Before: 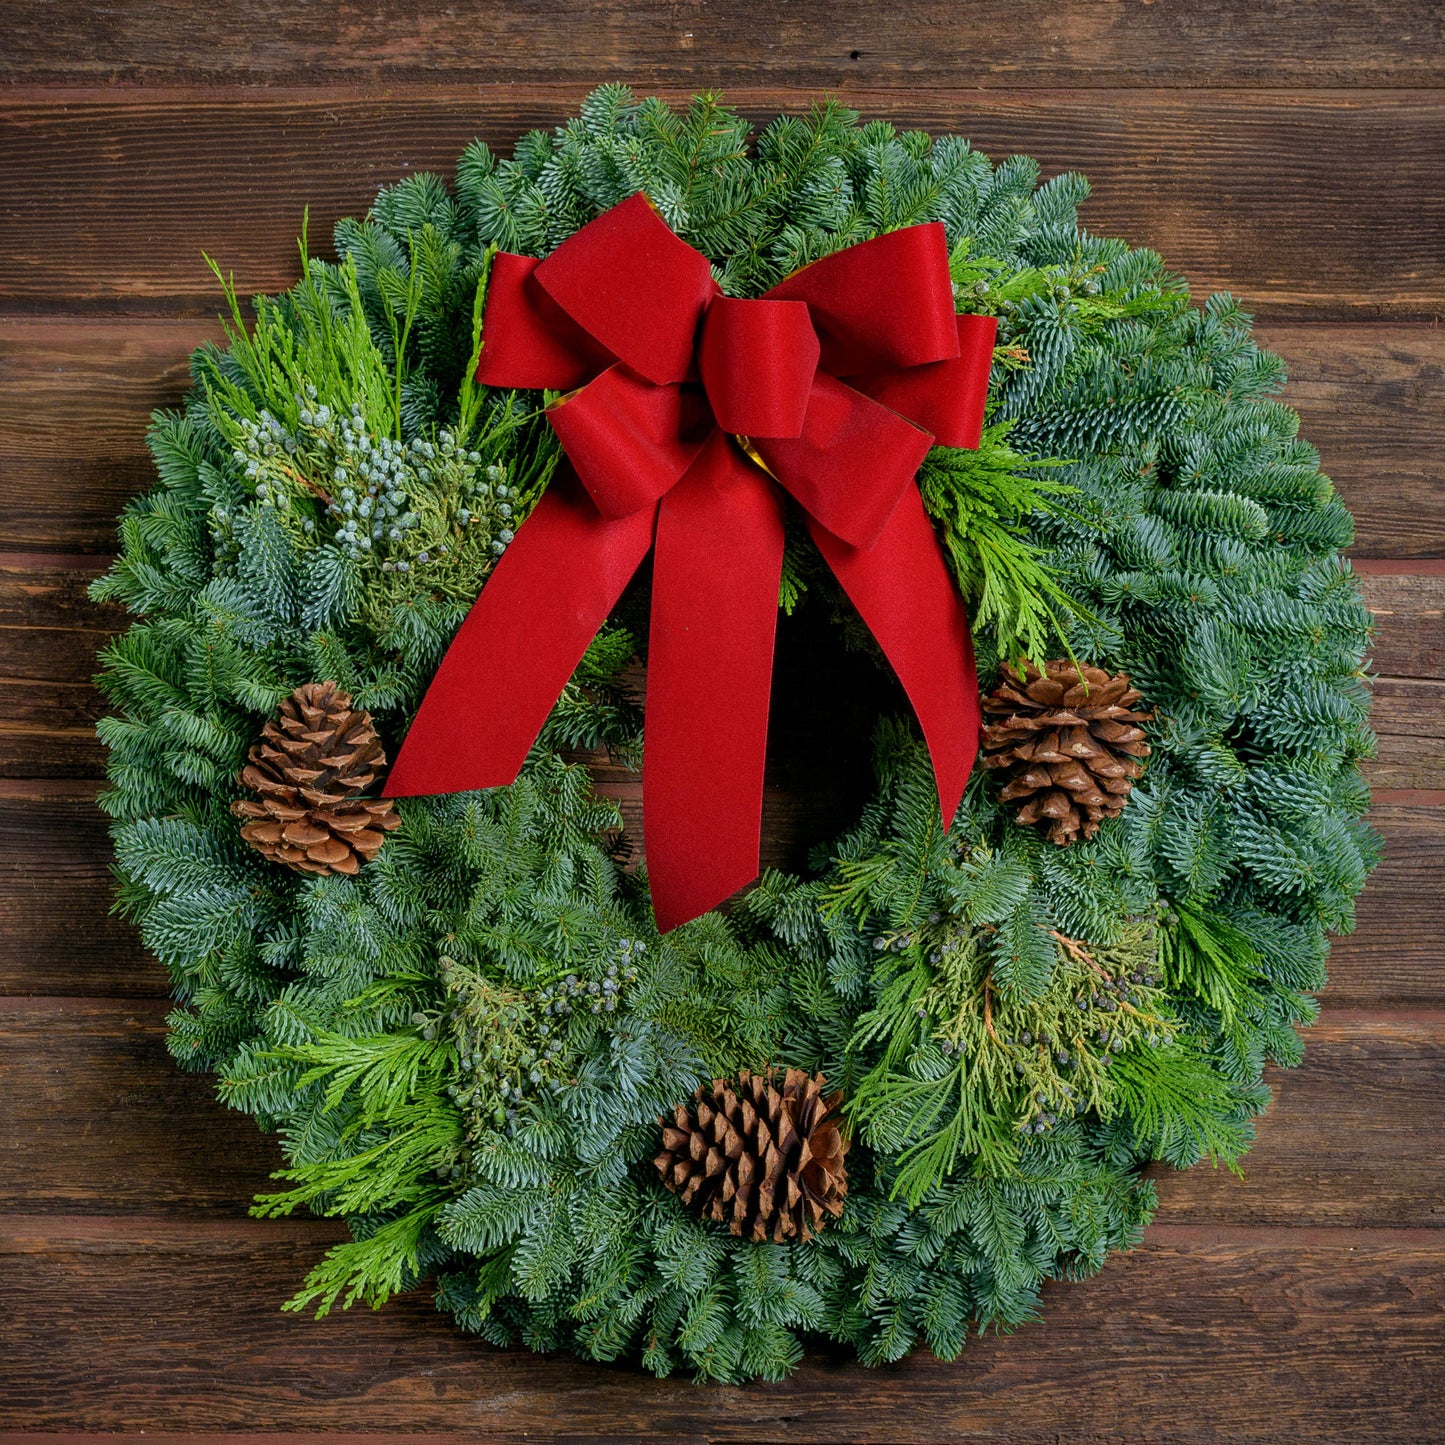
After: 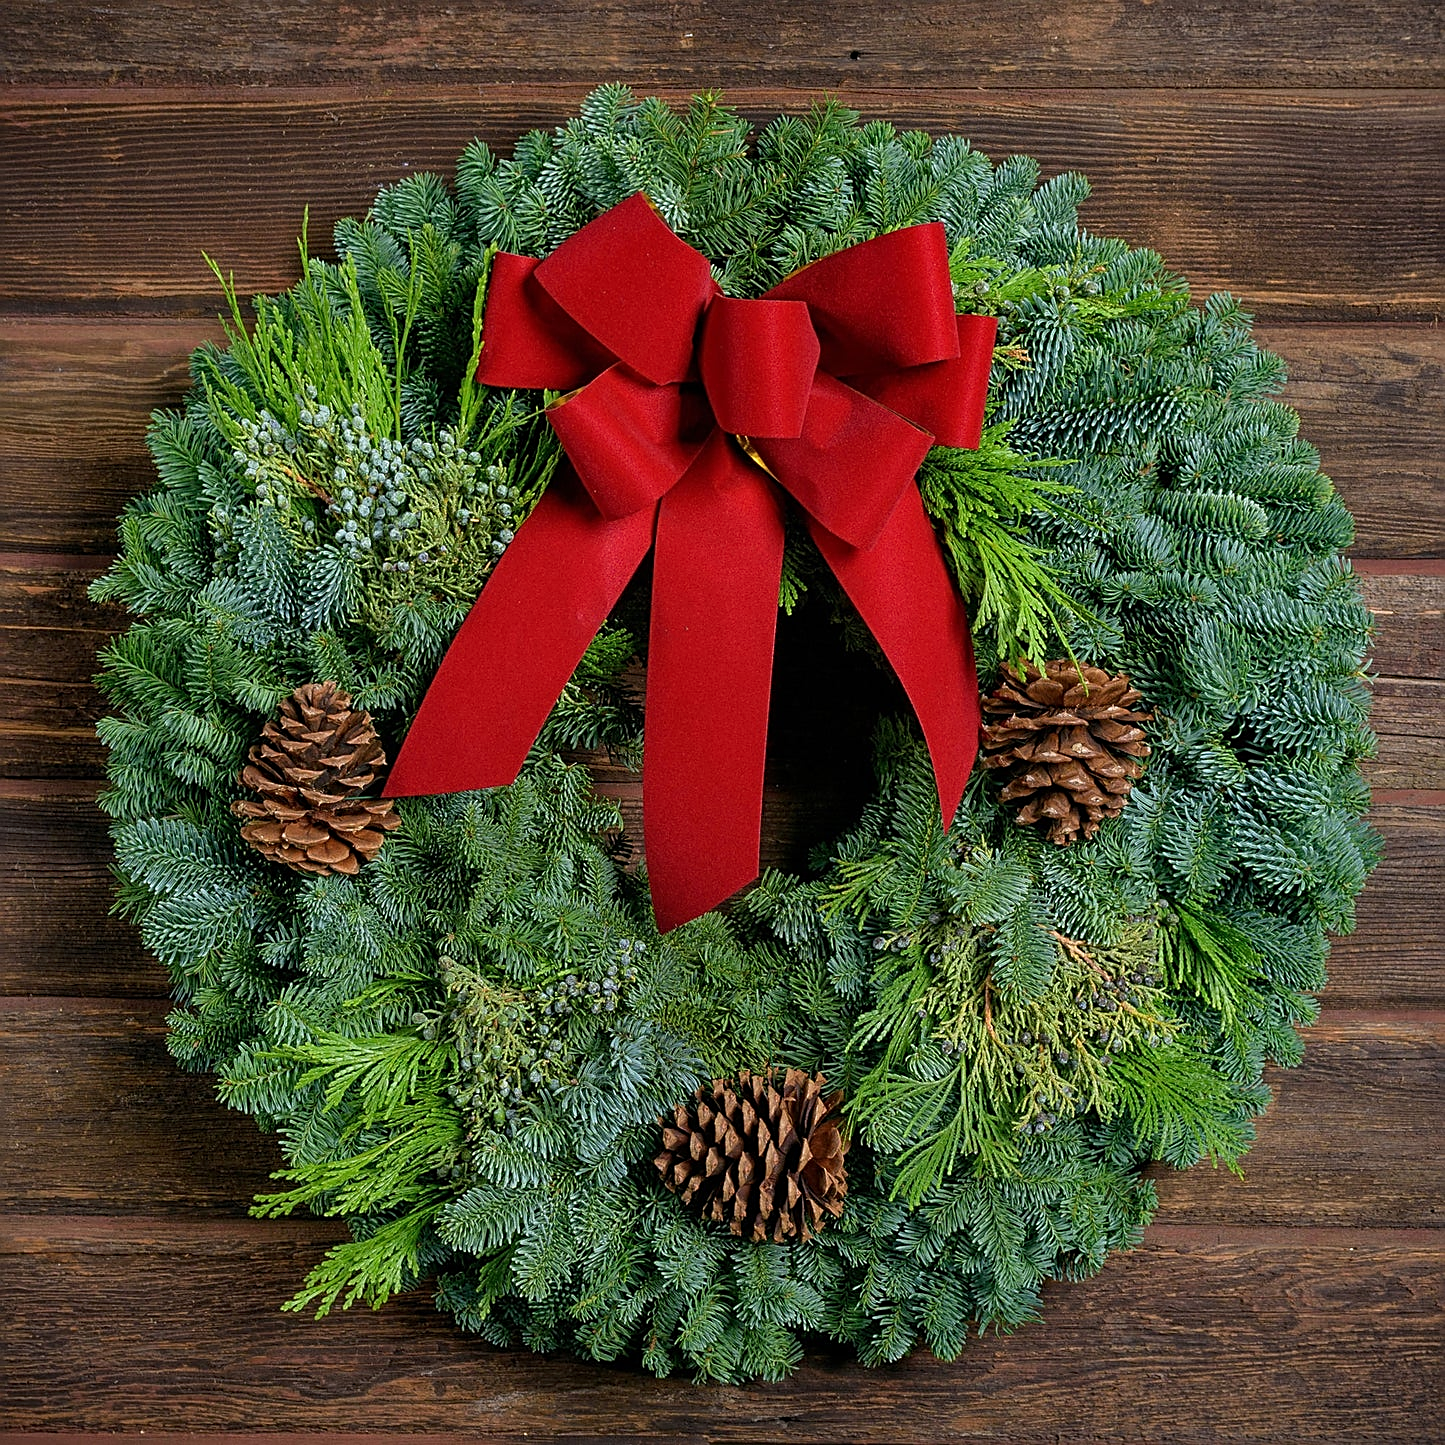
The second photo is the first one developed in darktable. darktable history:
sharpen: amount 0.751
